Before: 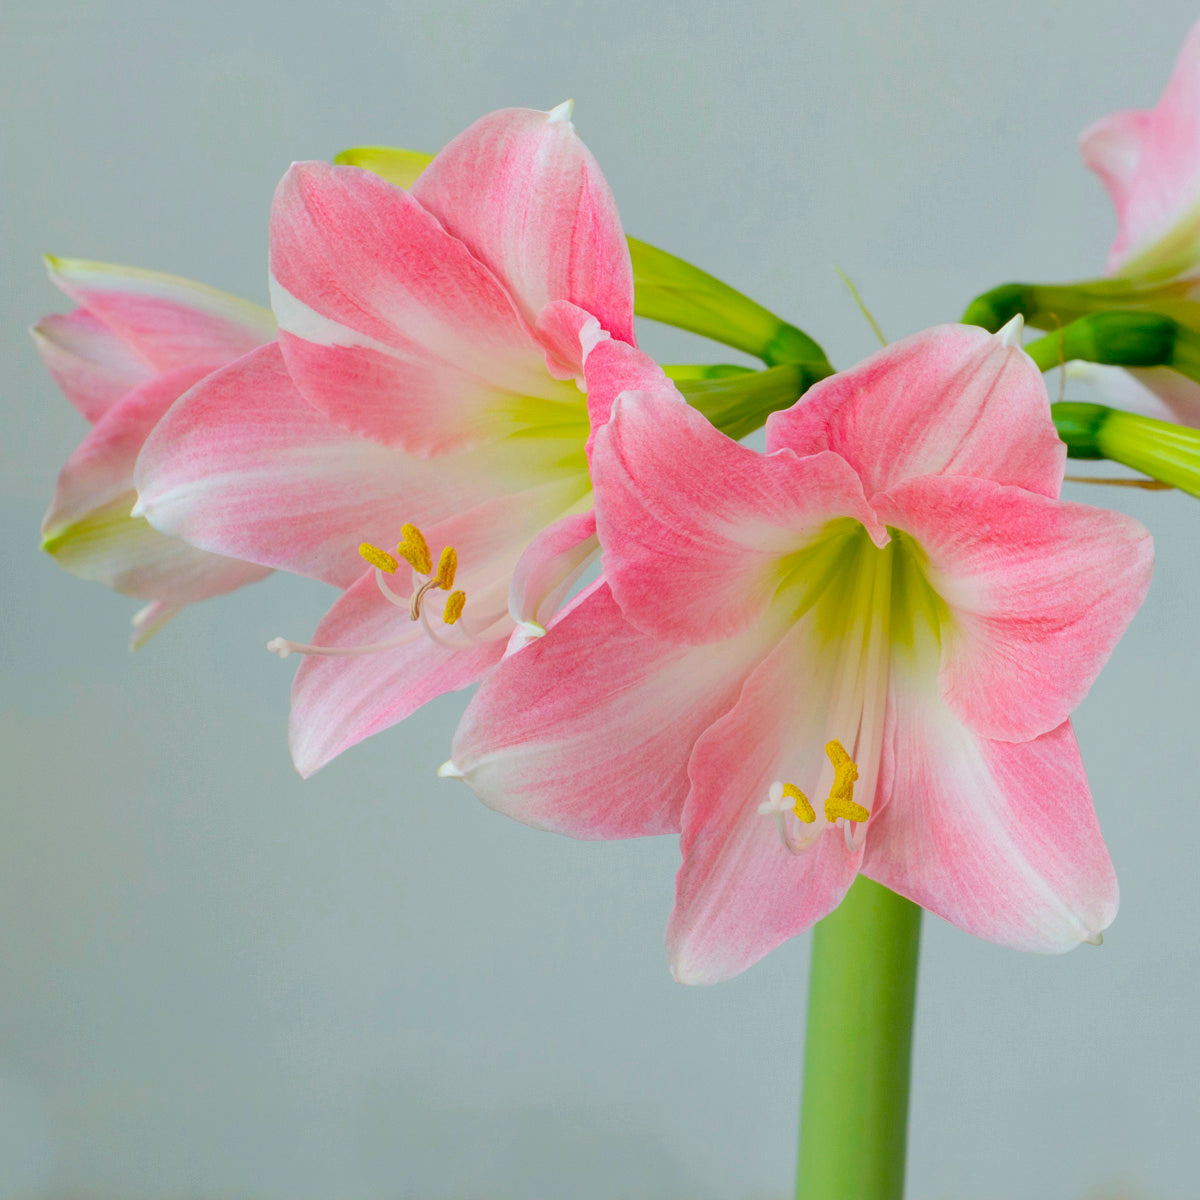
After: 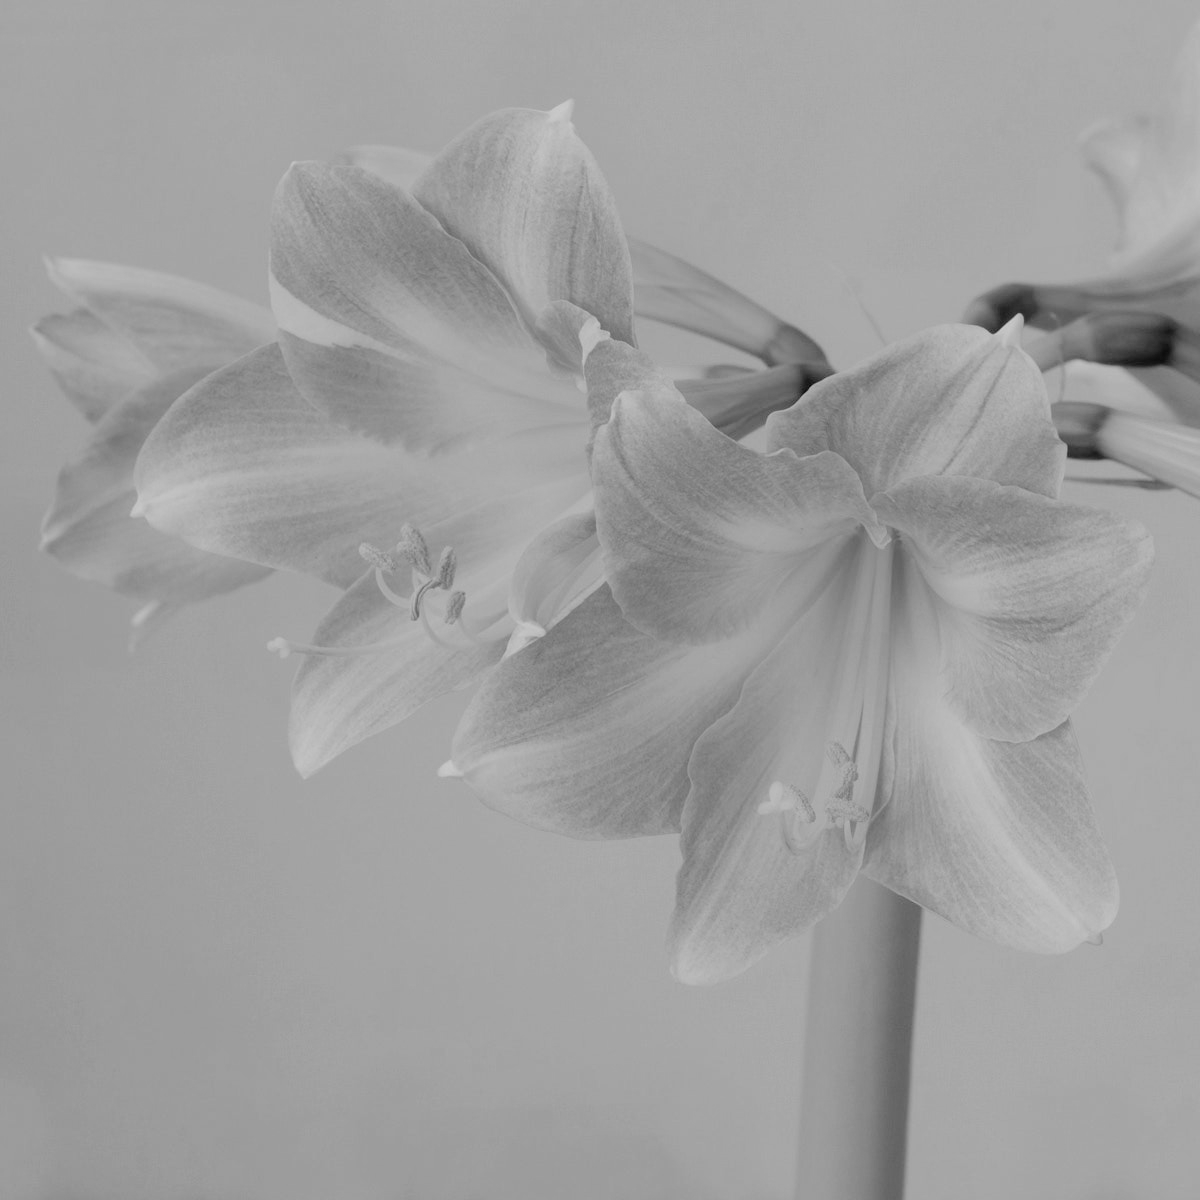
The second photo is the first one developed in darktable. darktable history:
filmic rgb: black relative exposure -7.65 EV, white relative exposure 4.56 EV, hardness 3.61, color science v6 (2022)
monochrome: on, module defaults
